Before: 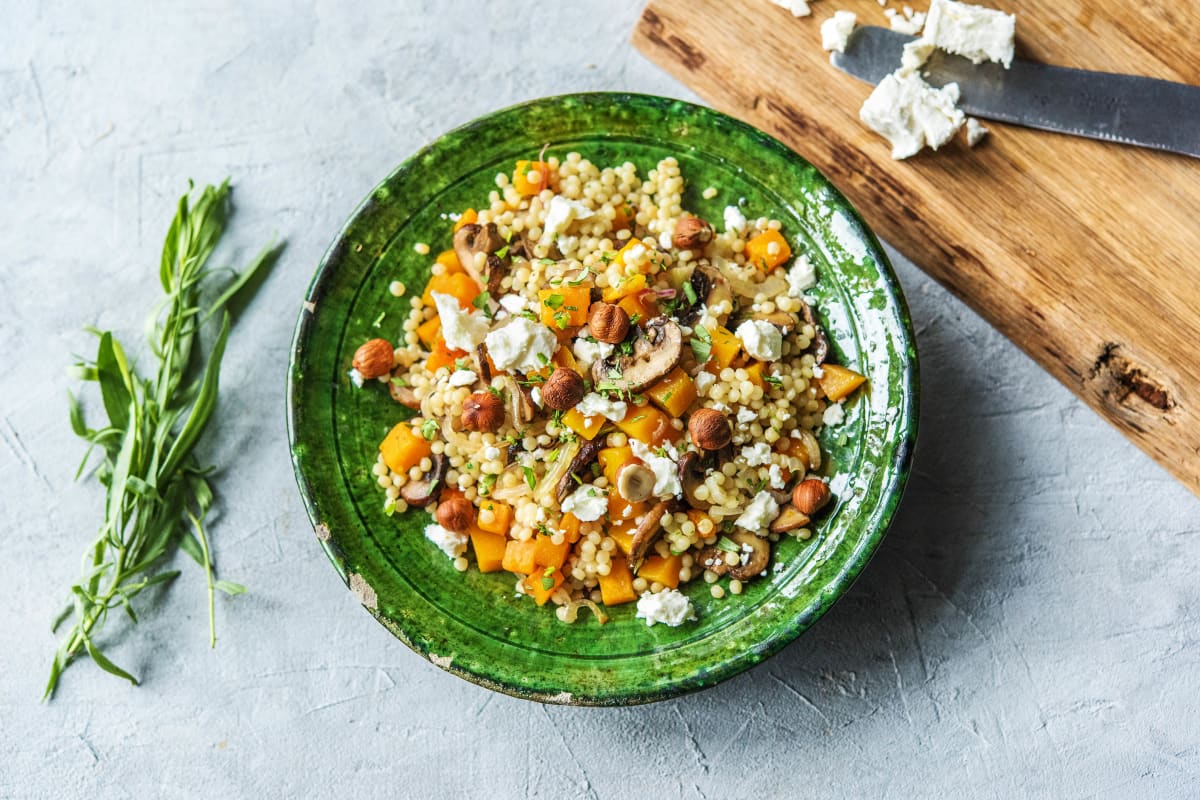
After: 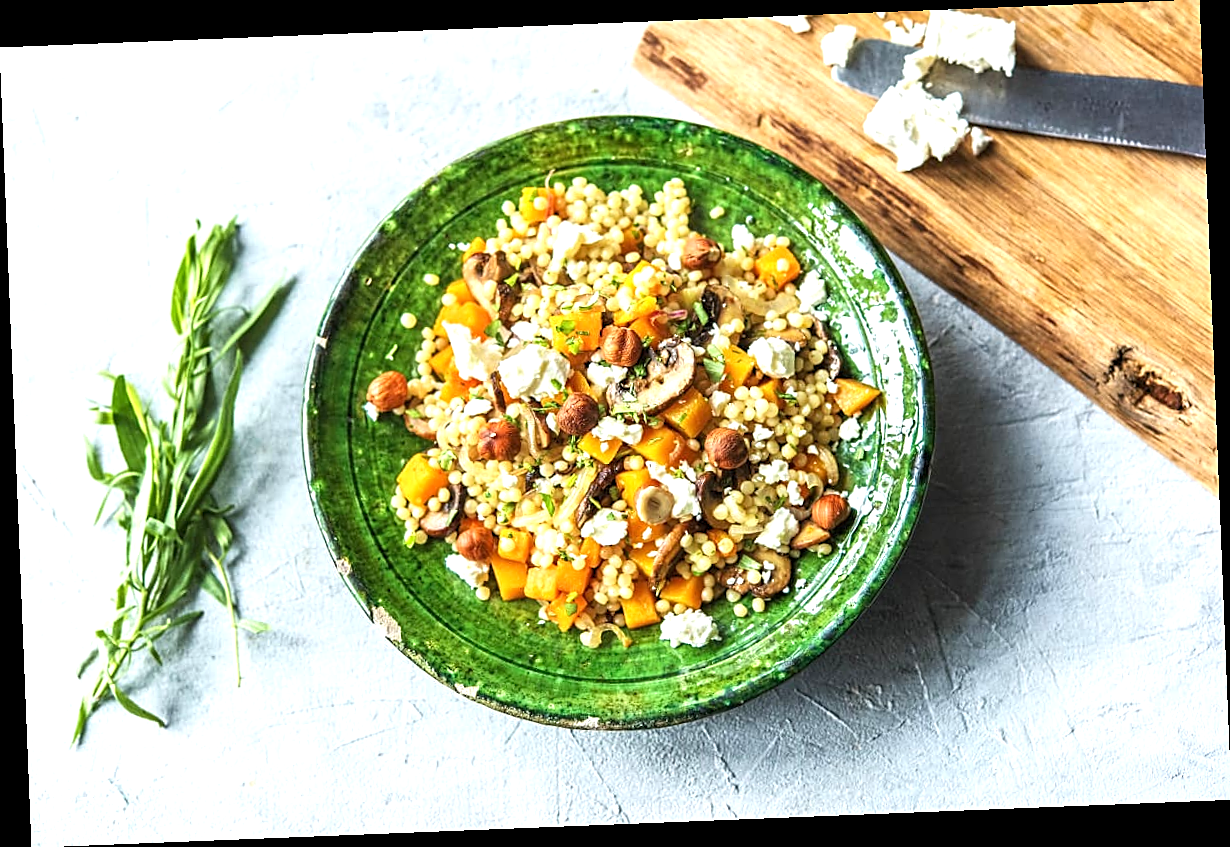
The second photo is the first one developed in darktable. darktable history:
sharpen: on, module defaults
rotate and perspective: rotation -2.29°, automatic cropping off
exposure: exposure 0.669 EV, compensate highlight preservation false
